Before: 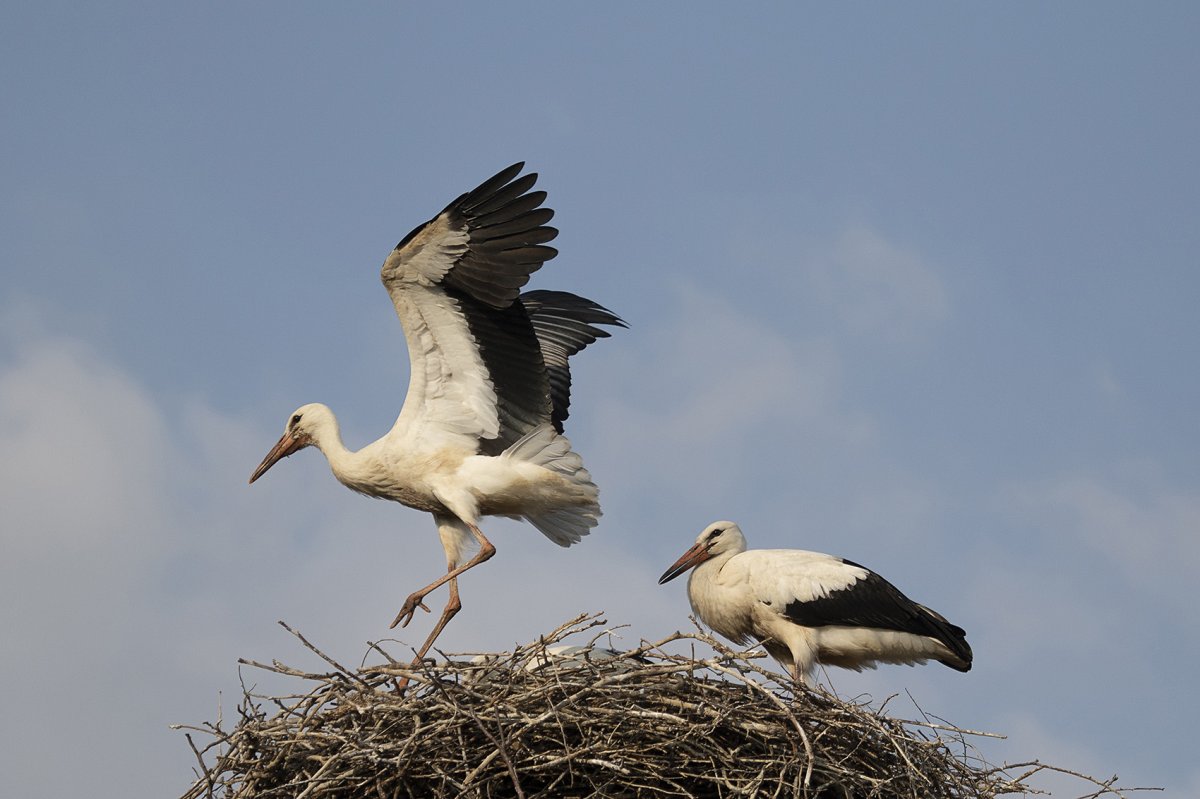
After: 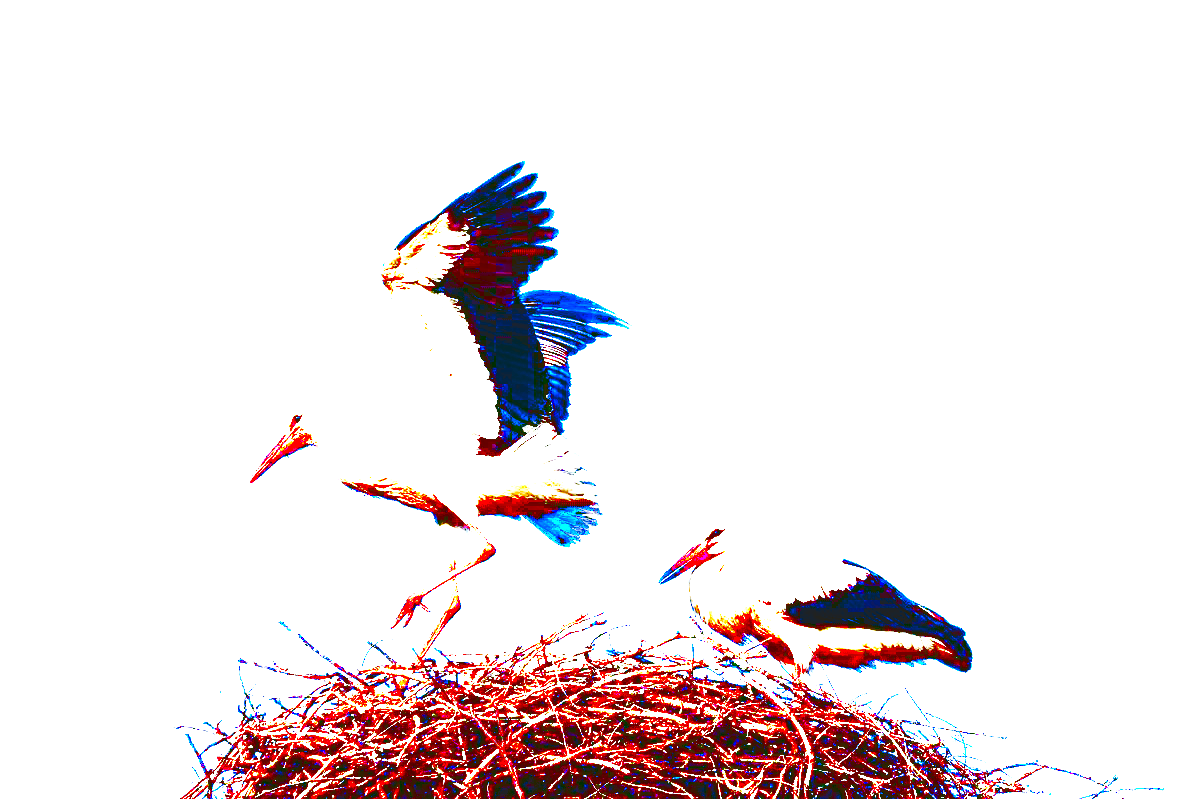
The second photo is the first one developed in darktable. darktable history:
white balance: red 0.948, green 1.02, blue 1.176
exposure: black level correction 0.1, exposure 3 EV, compensate highlight preservation false
contrast brightness saturation: contrast -0.26, saturation -0.43
